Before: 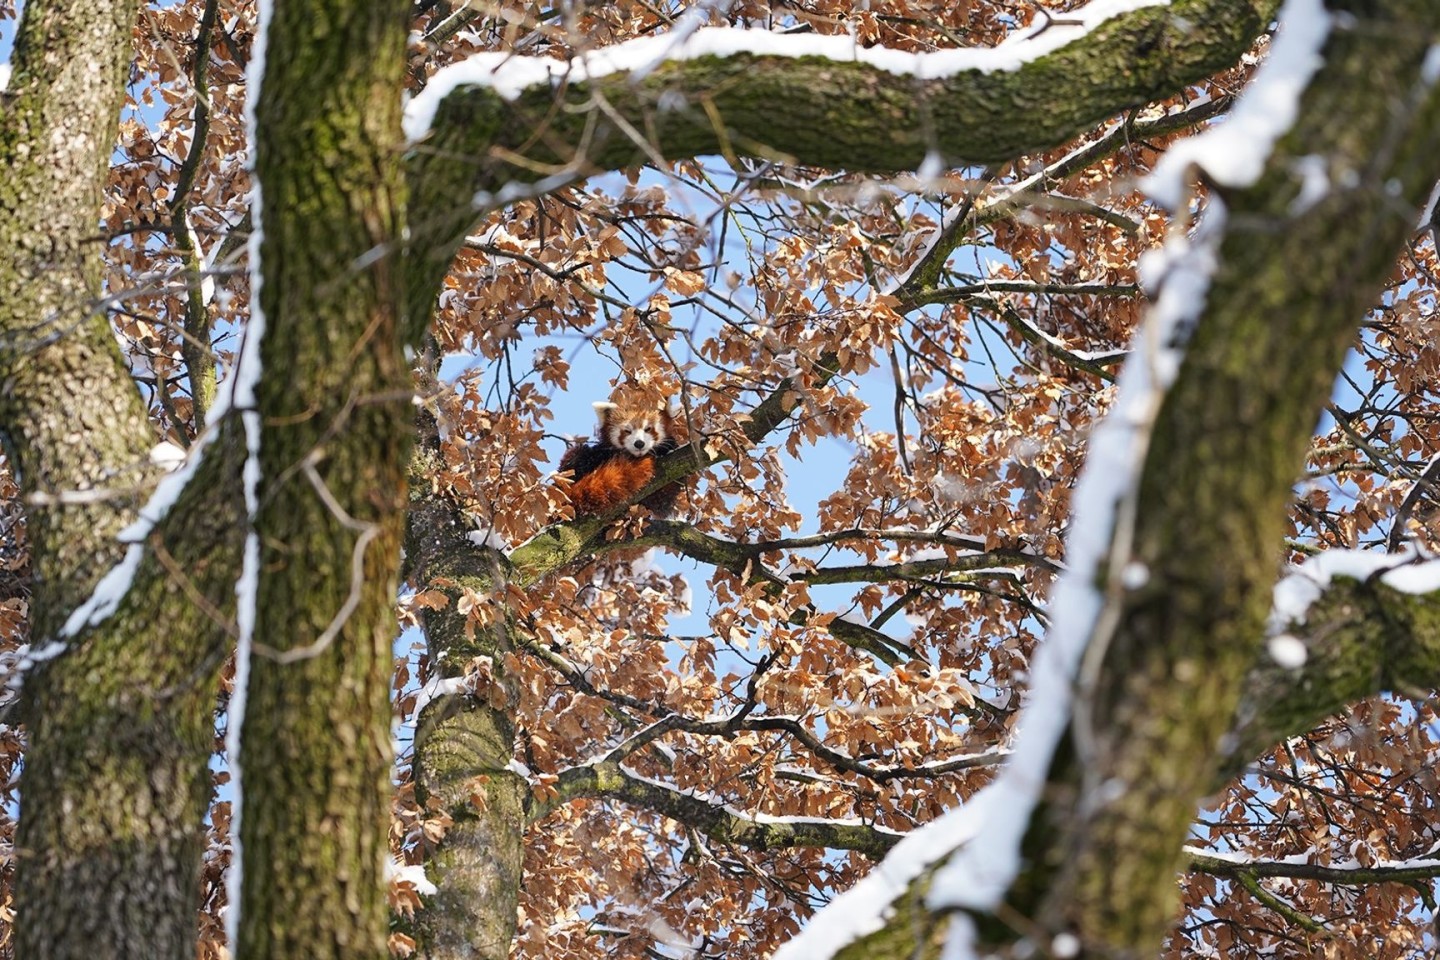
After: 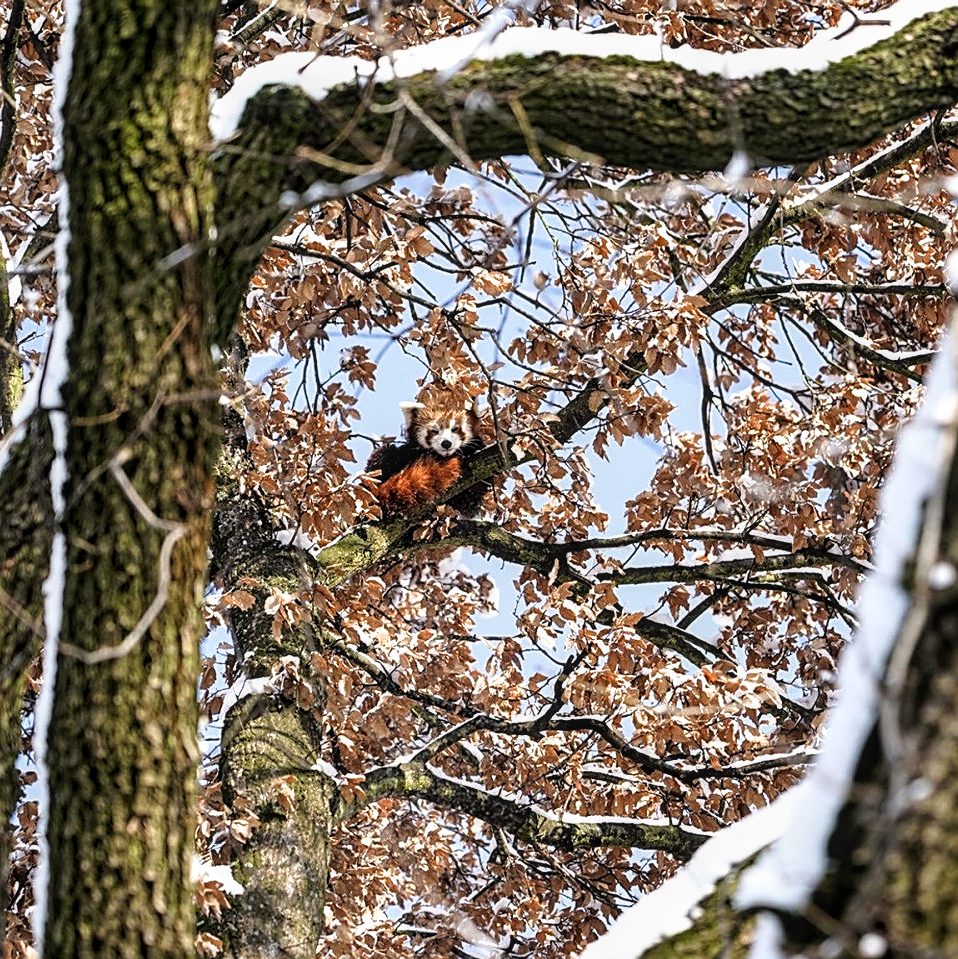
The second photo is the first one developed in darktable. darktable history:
local contrast: on, module defaults
sharpen: on, module defaults
crop and rotate: left 13.468%, right 19.954%
filmic rgb: black relative exposure -8.26 EV, white relative exposure 2.2 EV, threshold 5.94 EV, target white luminance 99.905%, hardness 7.05, latitude 75.37%, contrast 1.325, highlights saturation mix -2.04%, shadows ↔ highlights balance 29.67%, enable highlight reconstruction true
